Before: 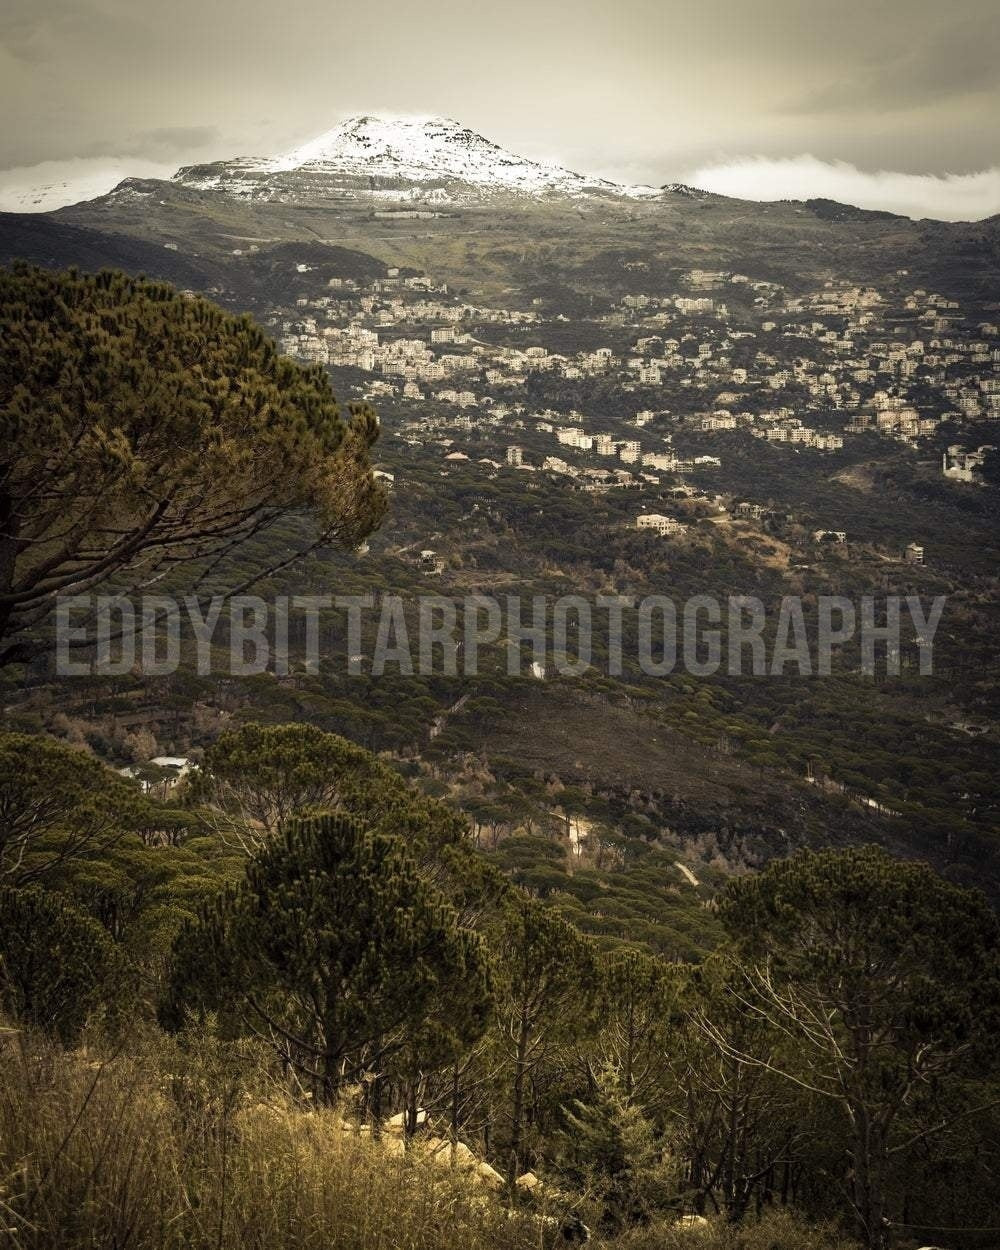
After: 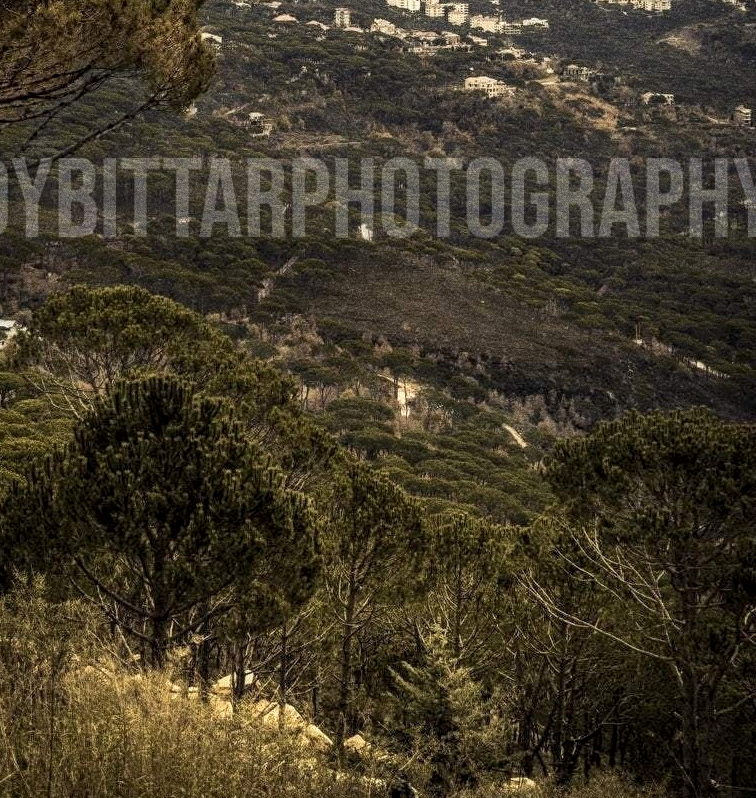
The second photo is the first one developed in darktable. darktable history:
contrast brightness saturation: contrast 0.1, brightness 0.02, saturation 0.02
grain: strength 49.07%
crop and rotate: left 17.299%, top 35.115%, right 7.015%, bottom 1.024%
local contrast: on, module defaults
